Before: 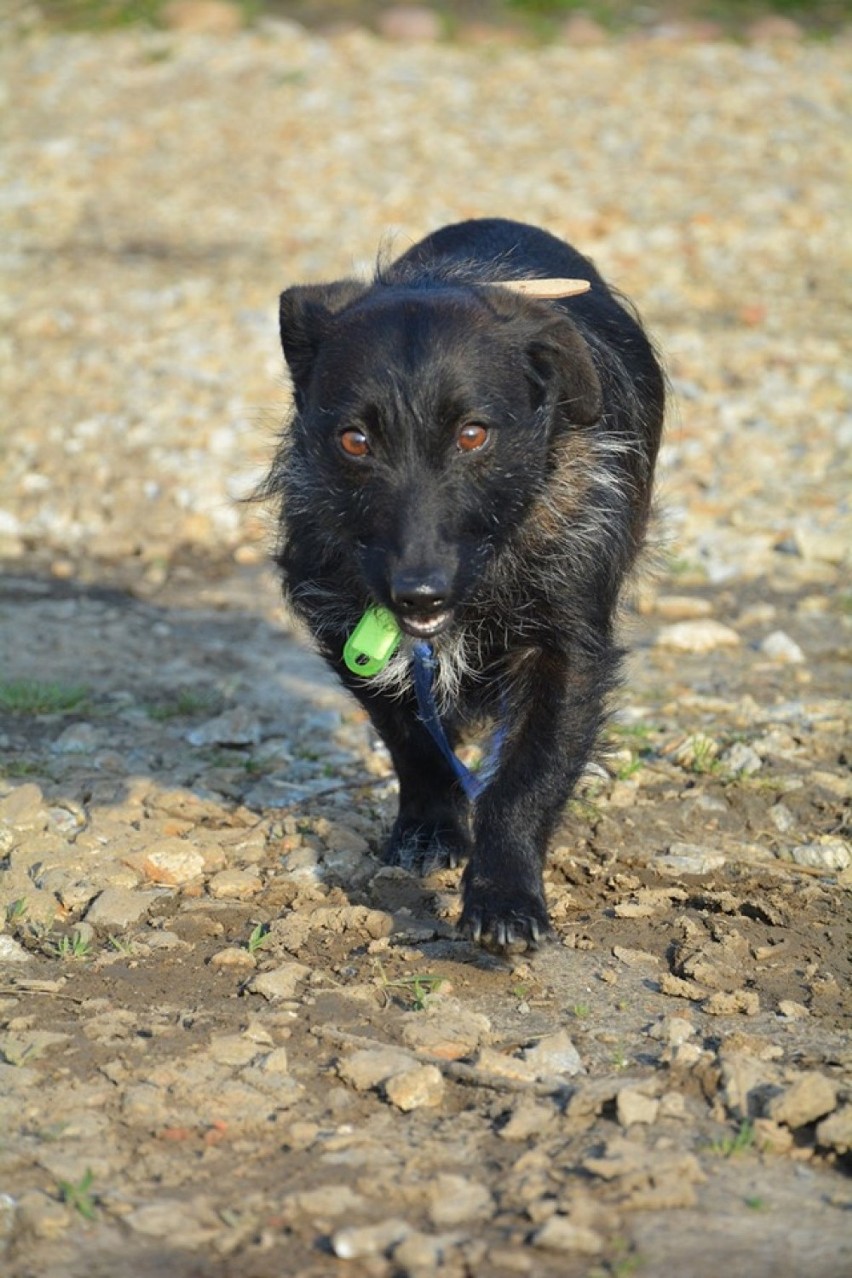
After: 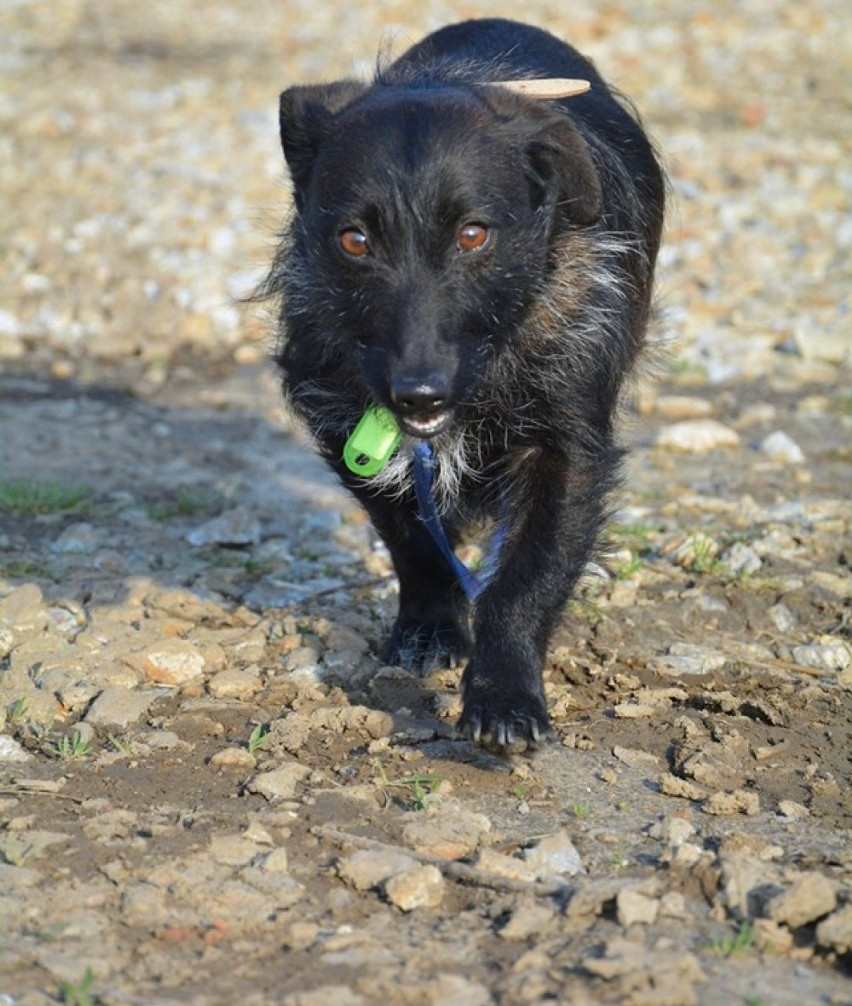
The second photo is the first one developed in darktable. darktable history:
white balance: red 0.984, blue 1.059
crop and rotate: top 15.774%, bottom 5.506%
